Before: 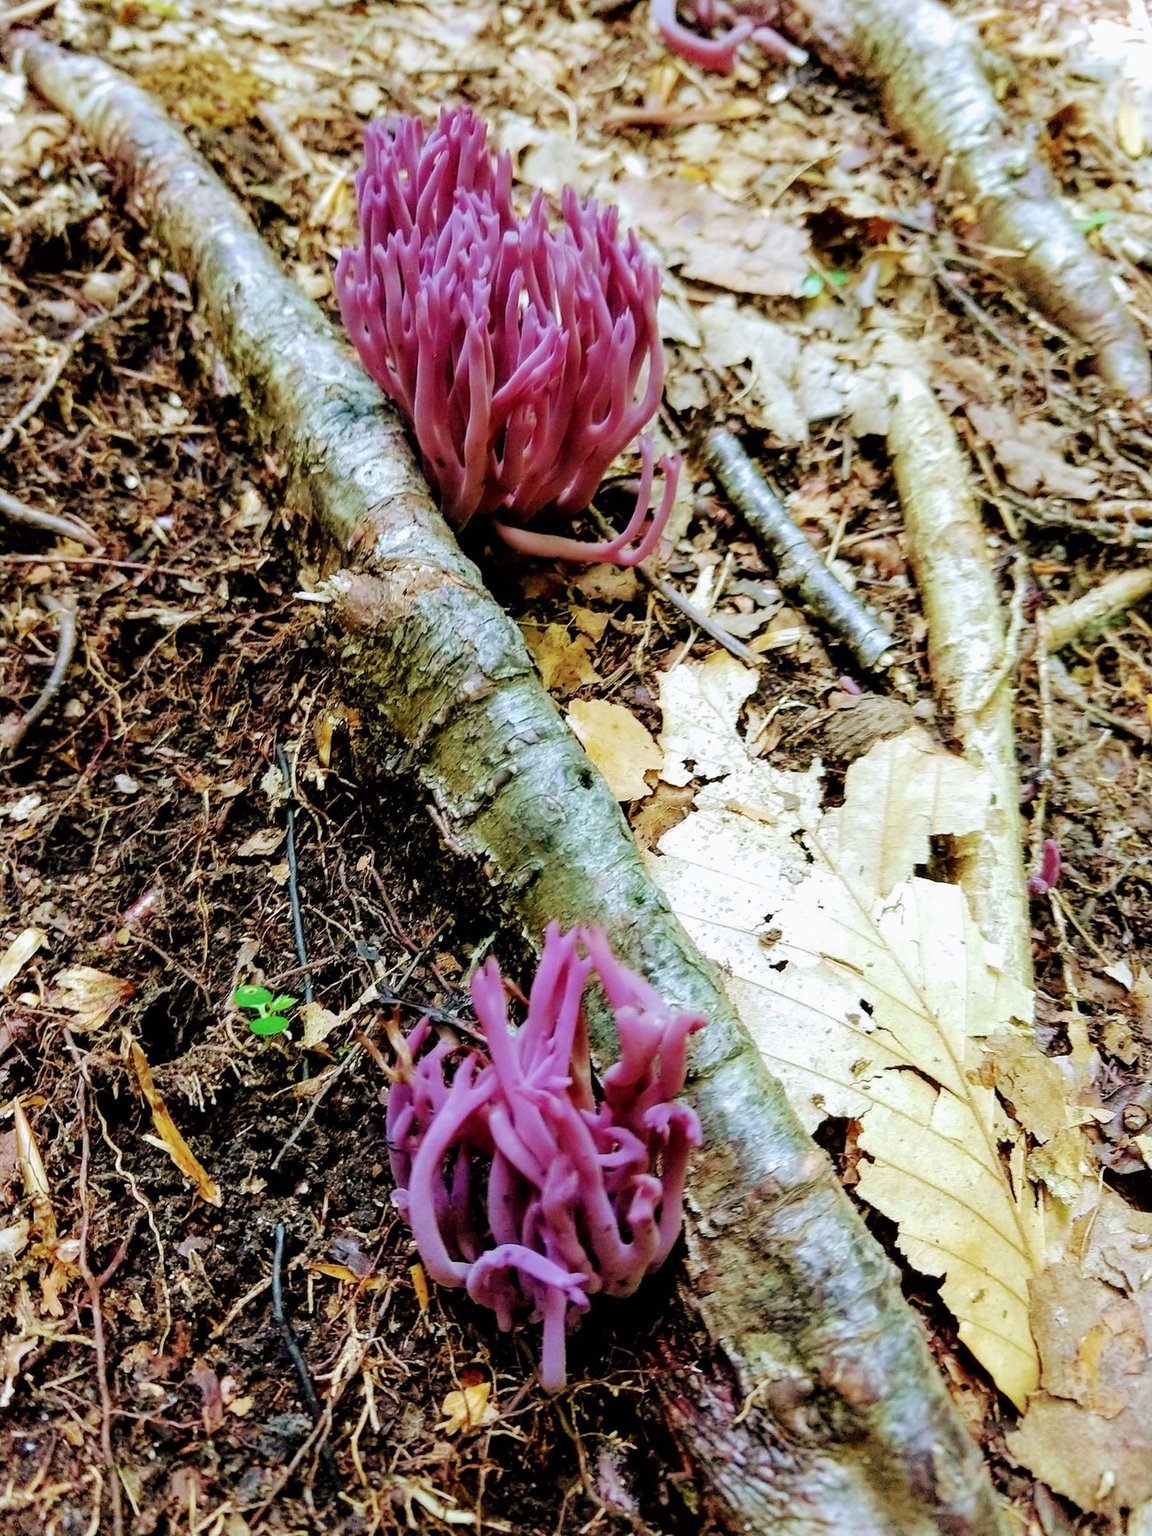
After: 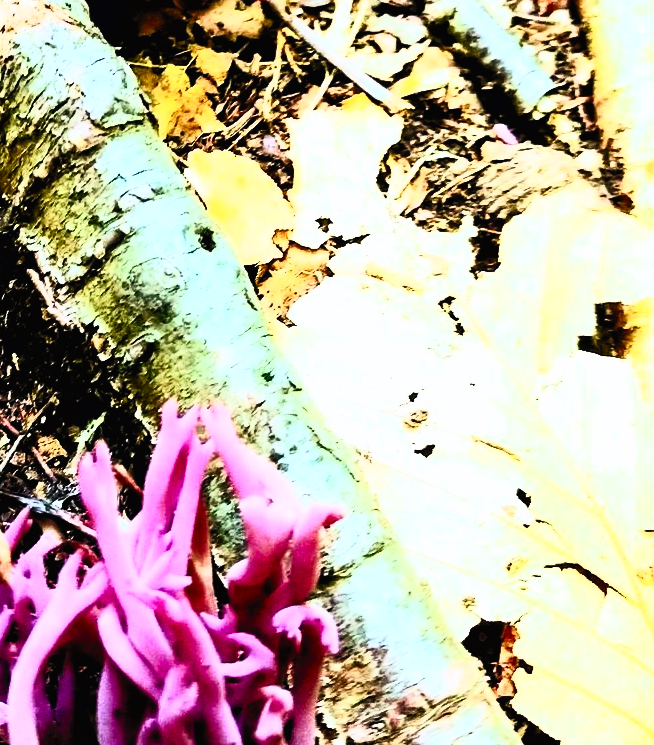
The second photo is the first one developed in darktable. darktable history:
filmic rgb: black relative exposure -7.98 EV, white relative exposure 4.03 EV, hardness 4.2, contrast 1.378, color science v6 (2022), iterations of high-quality reconstruction 10
crop: left 34.958%, top 36.894%, right 14.67%, bottom 20.111%
contrast brightness saturation: contrast 0.847, brightness 0.59, saturation 0.575
